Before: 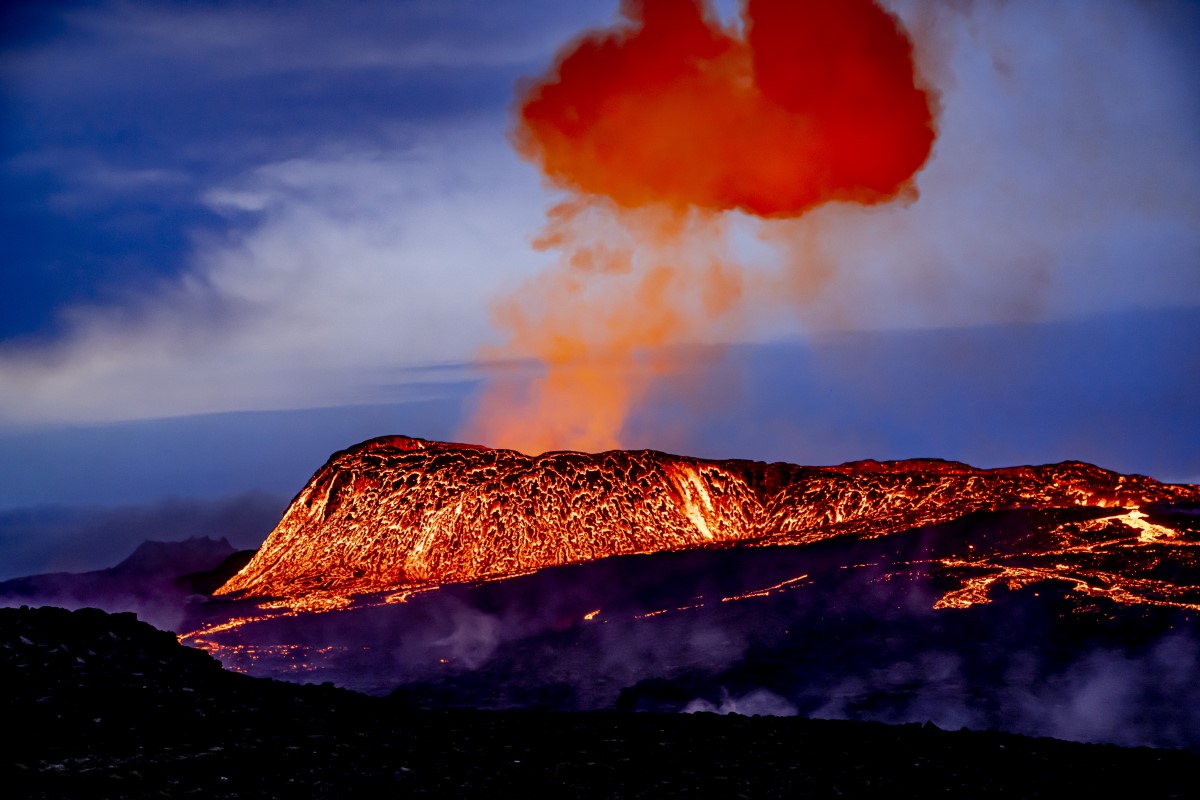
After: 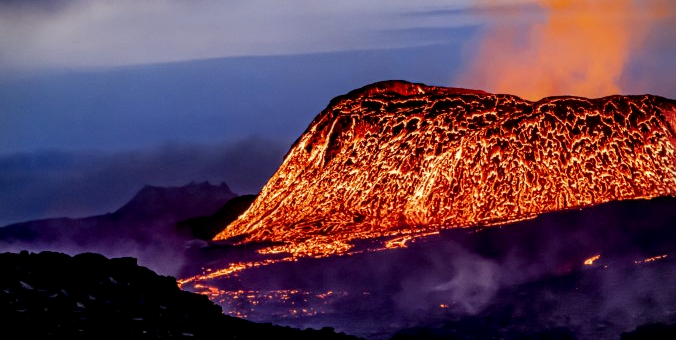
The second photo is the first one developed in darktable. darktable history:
crop: top 44.483%, right 43.593%, bottom 12.892%
local contrast: on, module defaults
vignetting: fall-off start 91.19%
